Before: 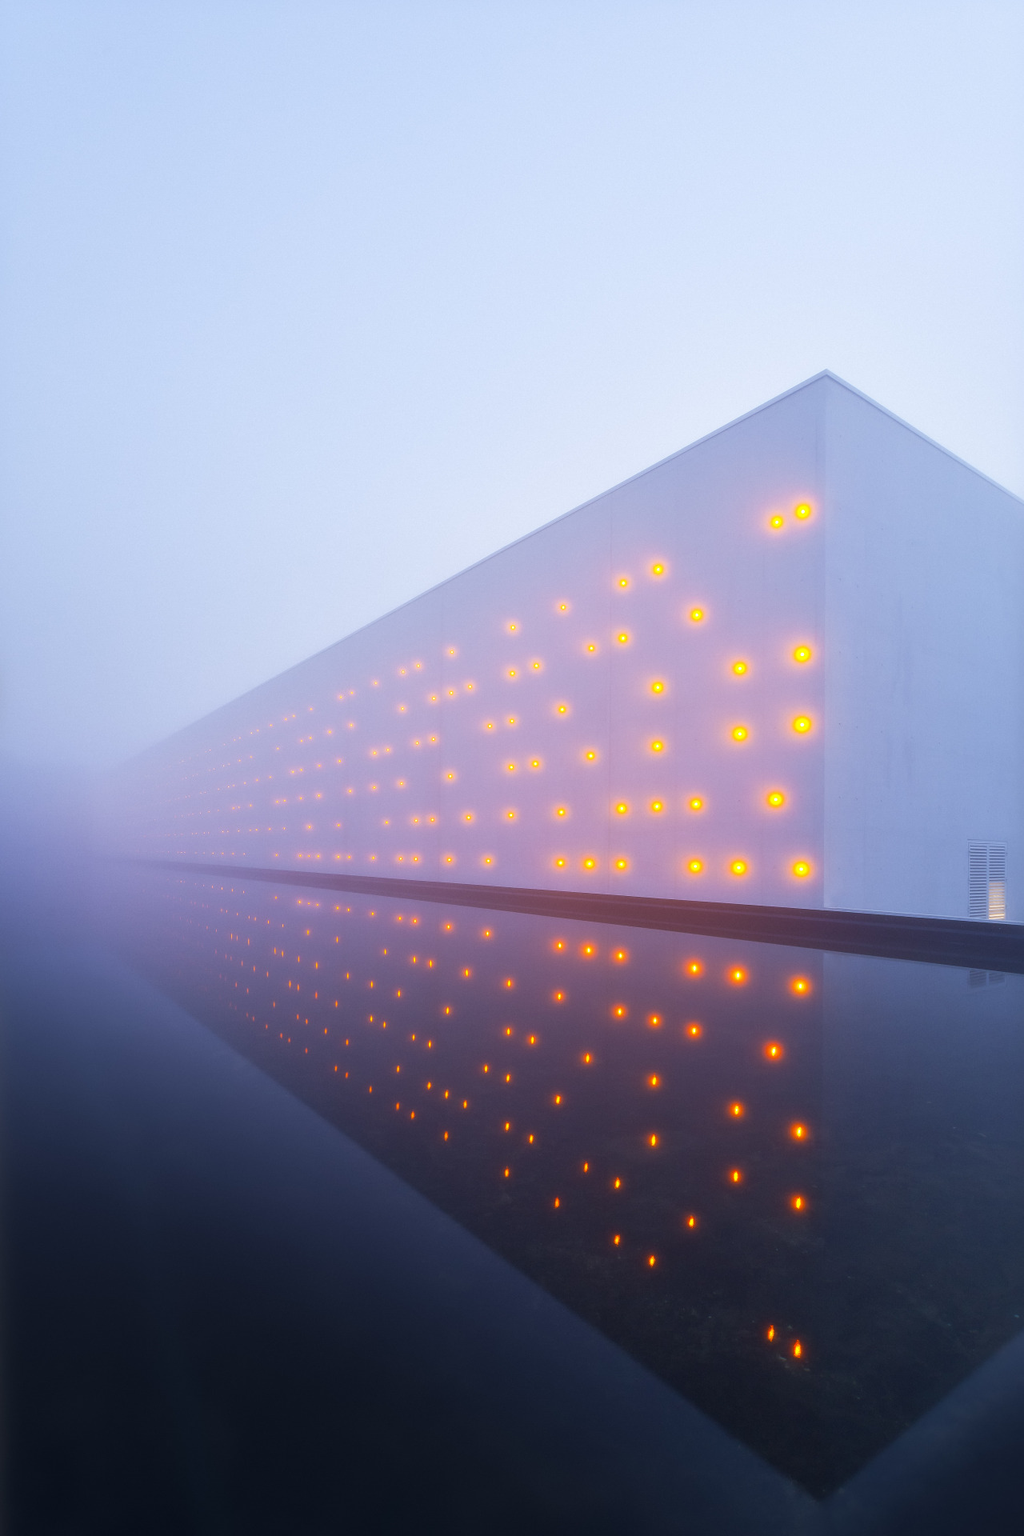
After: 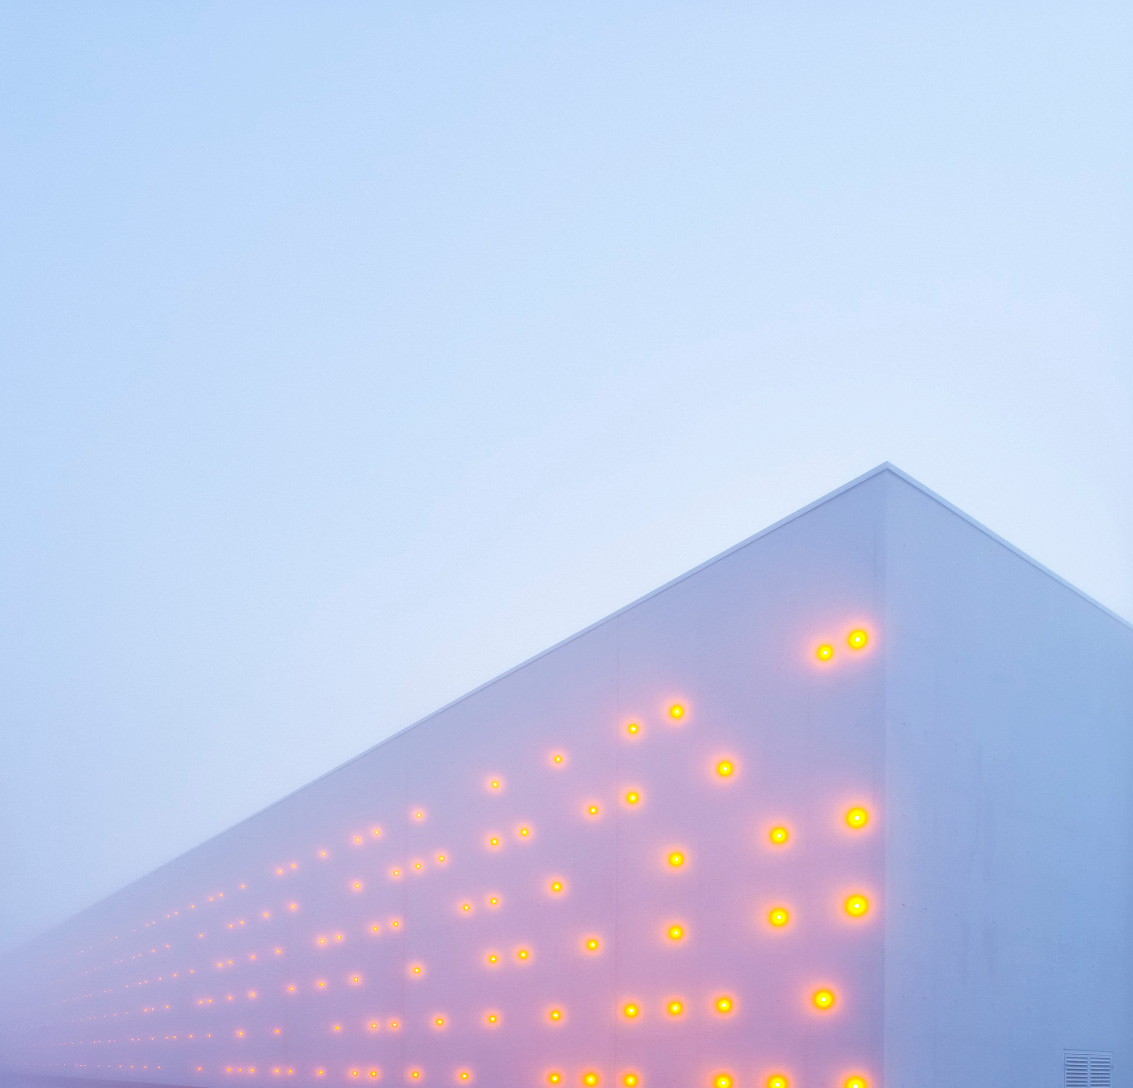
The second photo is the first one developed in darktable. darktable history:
crop and rotate: left 11.409%, bottom 43.298%
